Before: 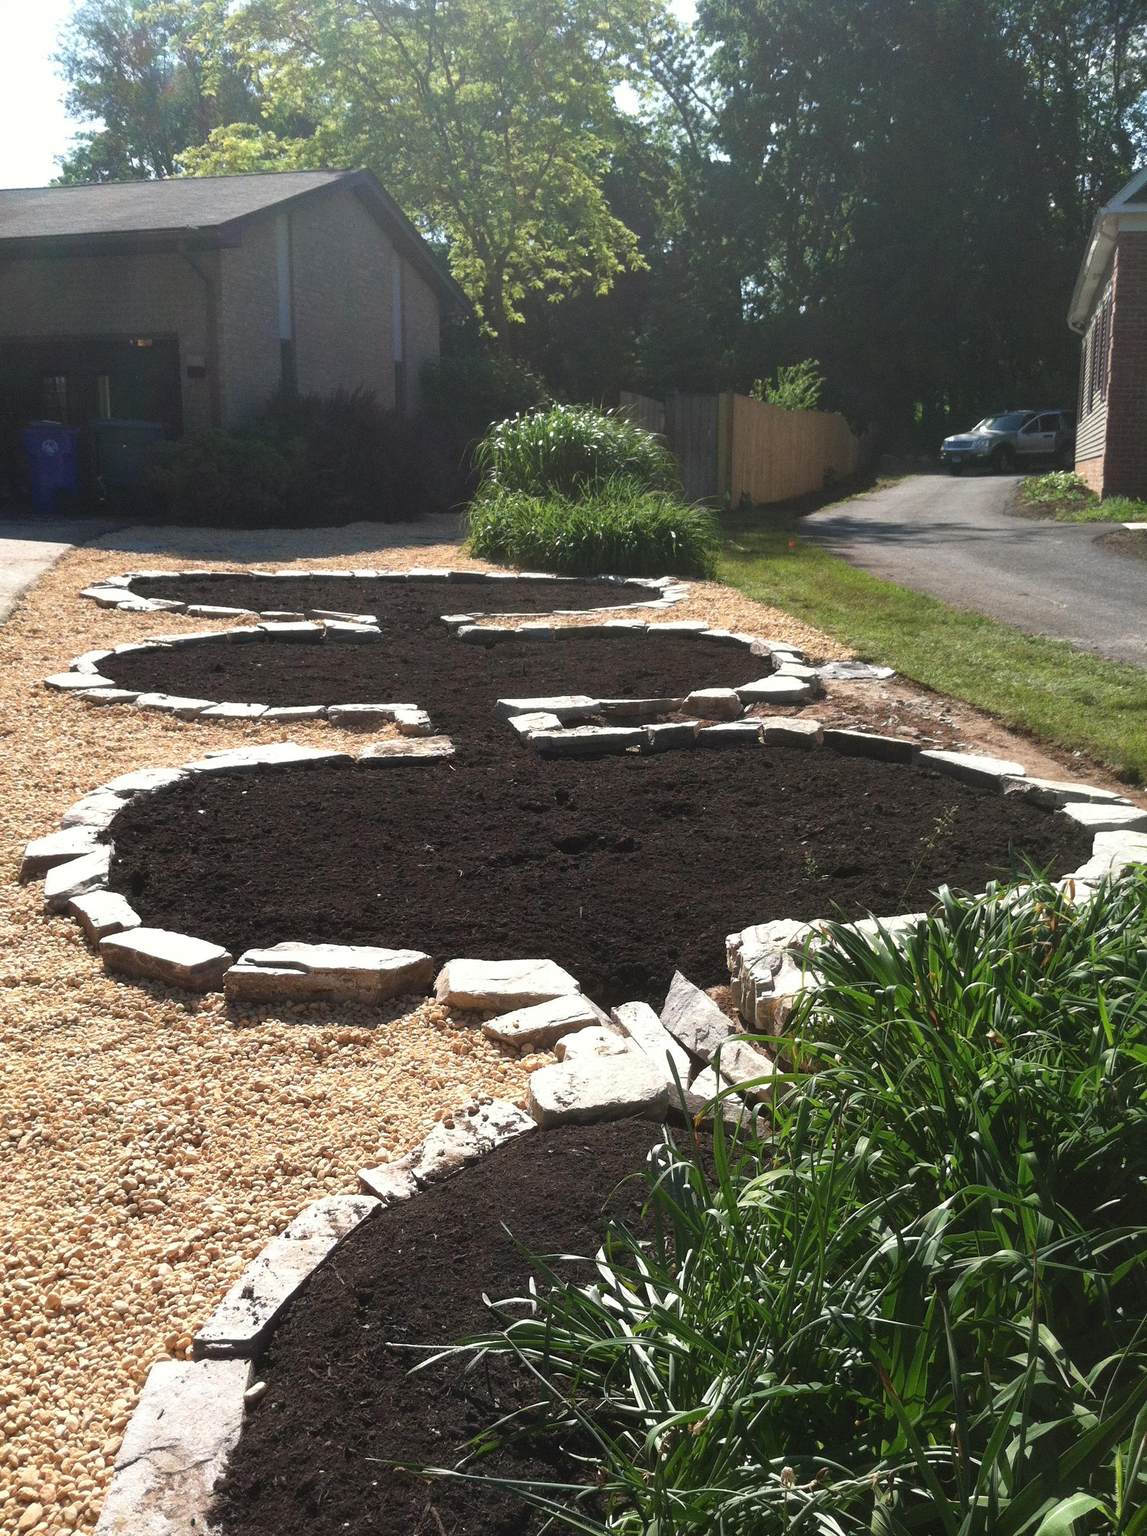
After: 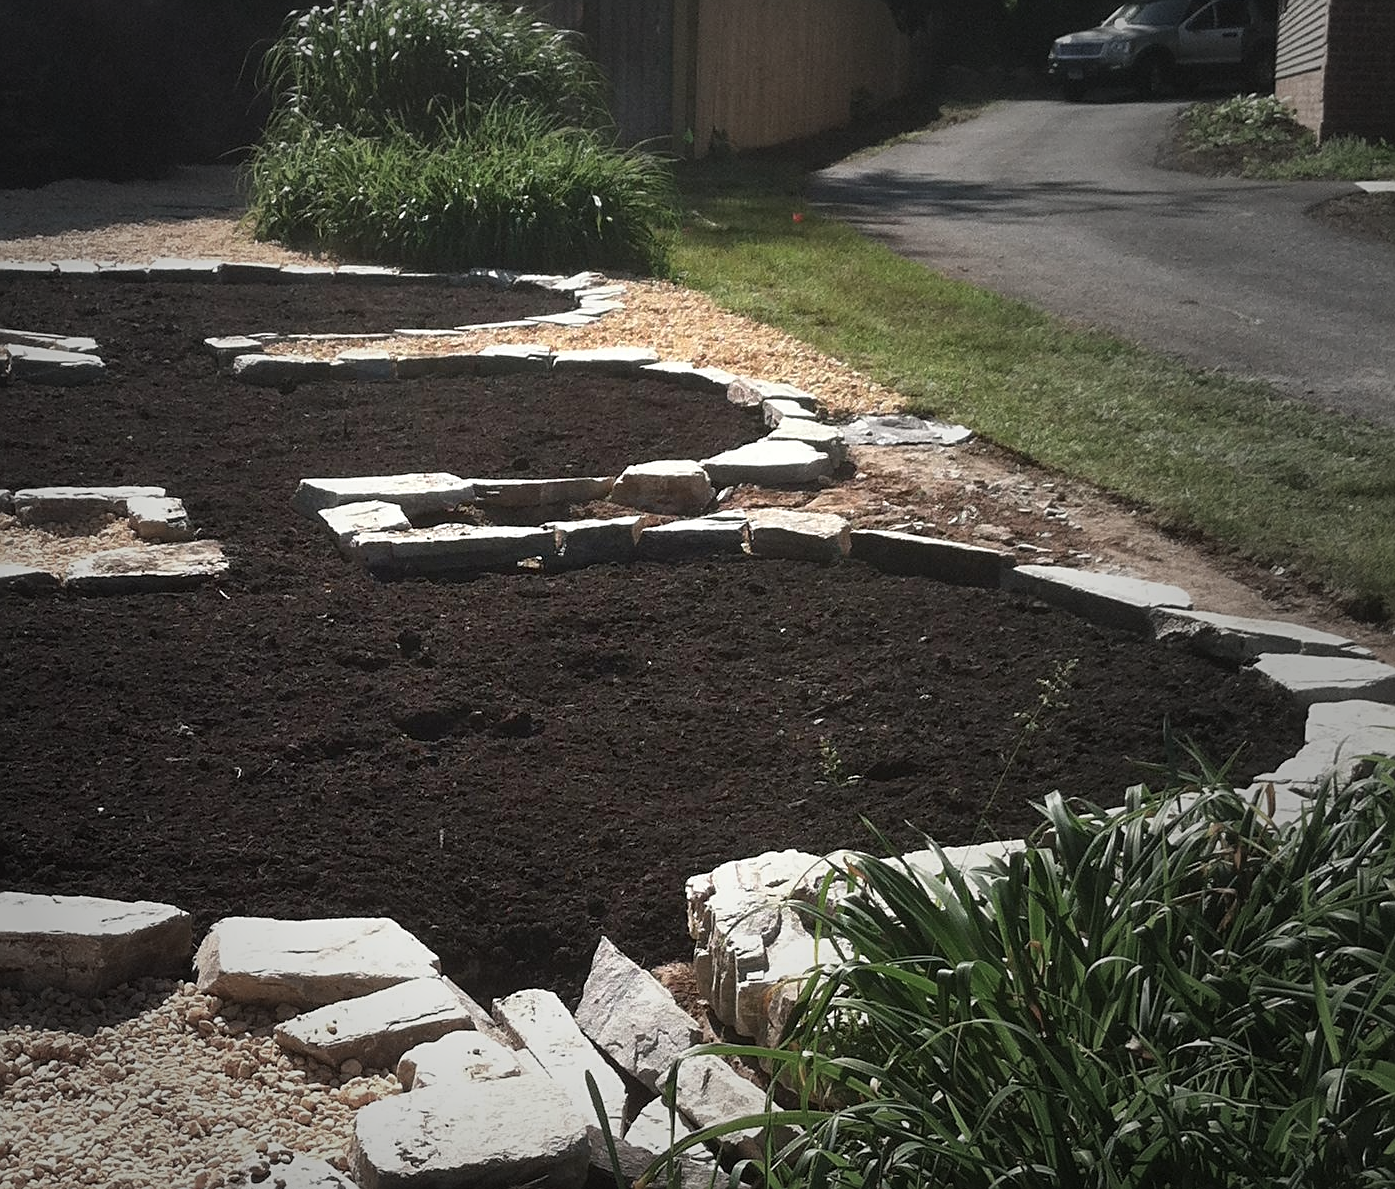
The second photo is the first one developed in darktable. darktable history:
sharpen: on, module defaults
crop and rotate: left 27.938%, top 27.046%, bottom 27.046%
vignetting: fall-off start 33.76%, fall-off radius 64.94%, brightness -0.575, center (-0.12, -0.002), width/height ratio 0.959
